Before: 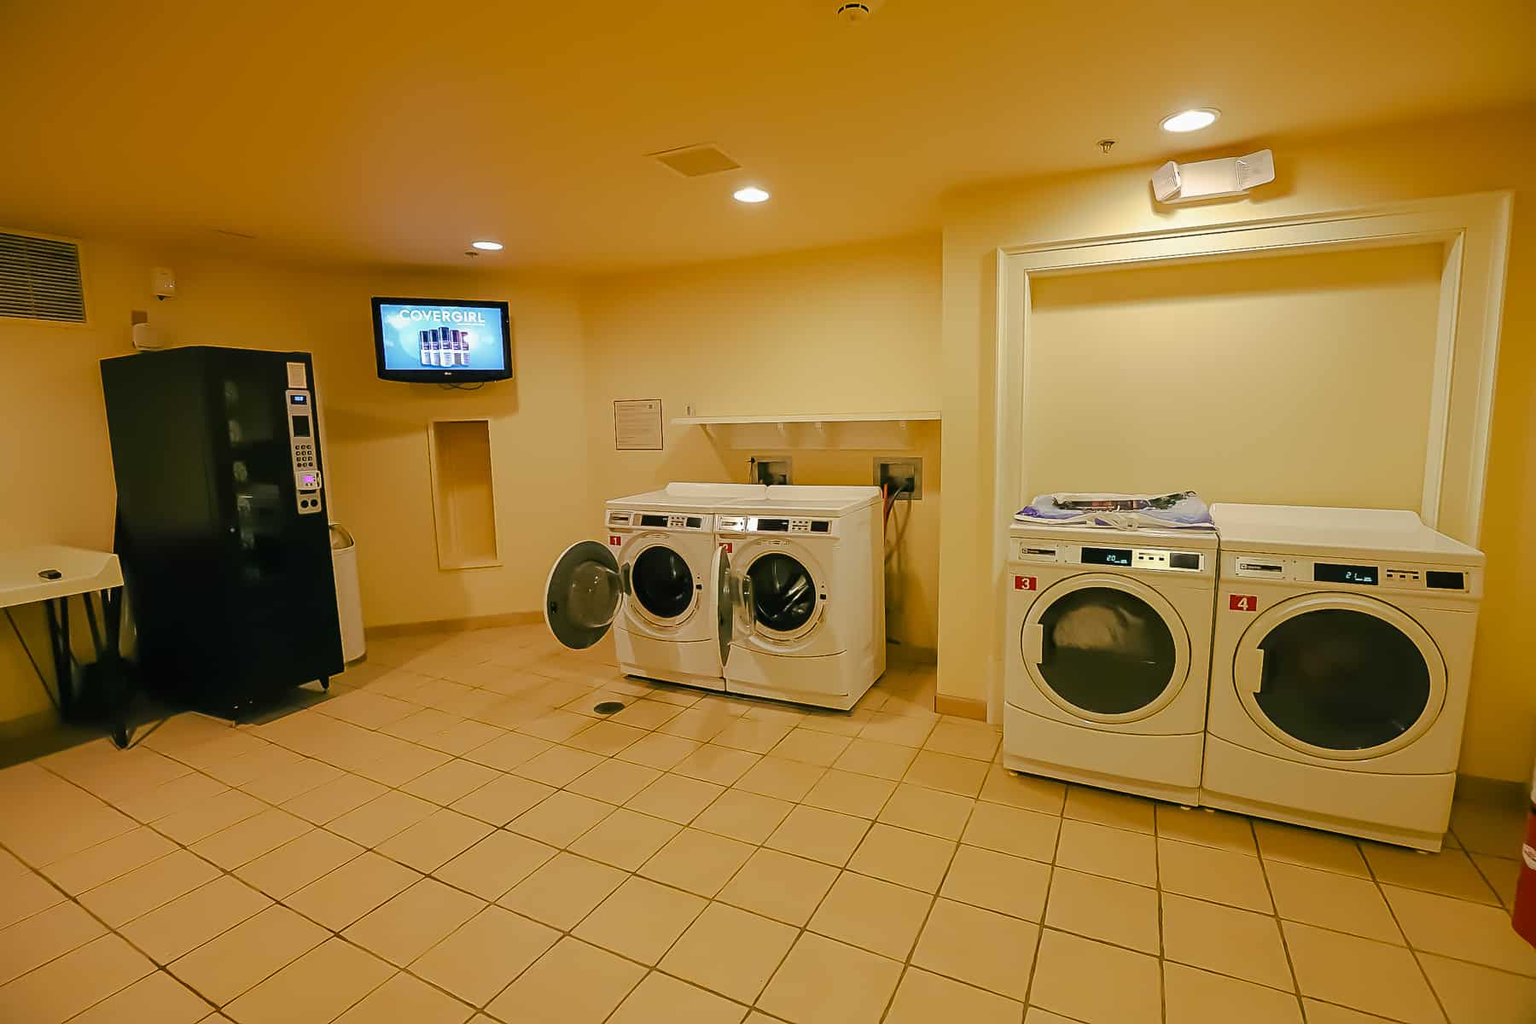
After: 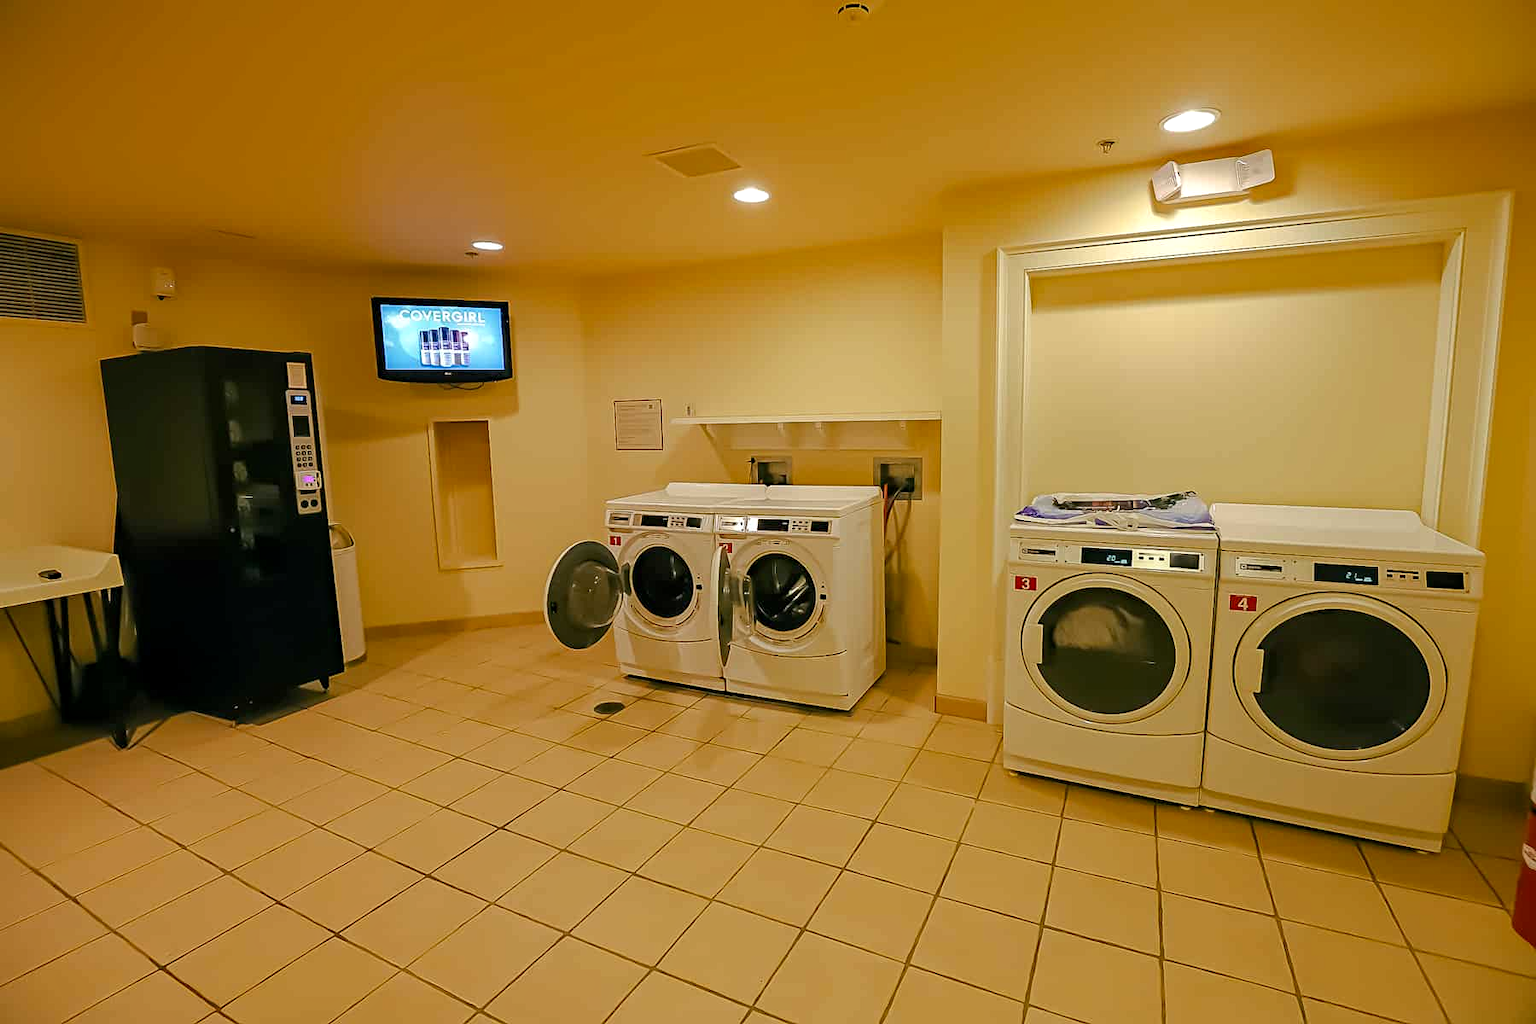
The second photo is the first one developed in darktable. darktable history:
haze removal: compatibility mode true
local contrast: highlights 103%, shadows 99%, detail 119%, midtone range 0.2
